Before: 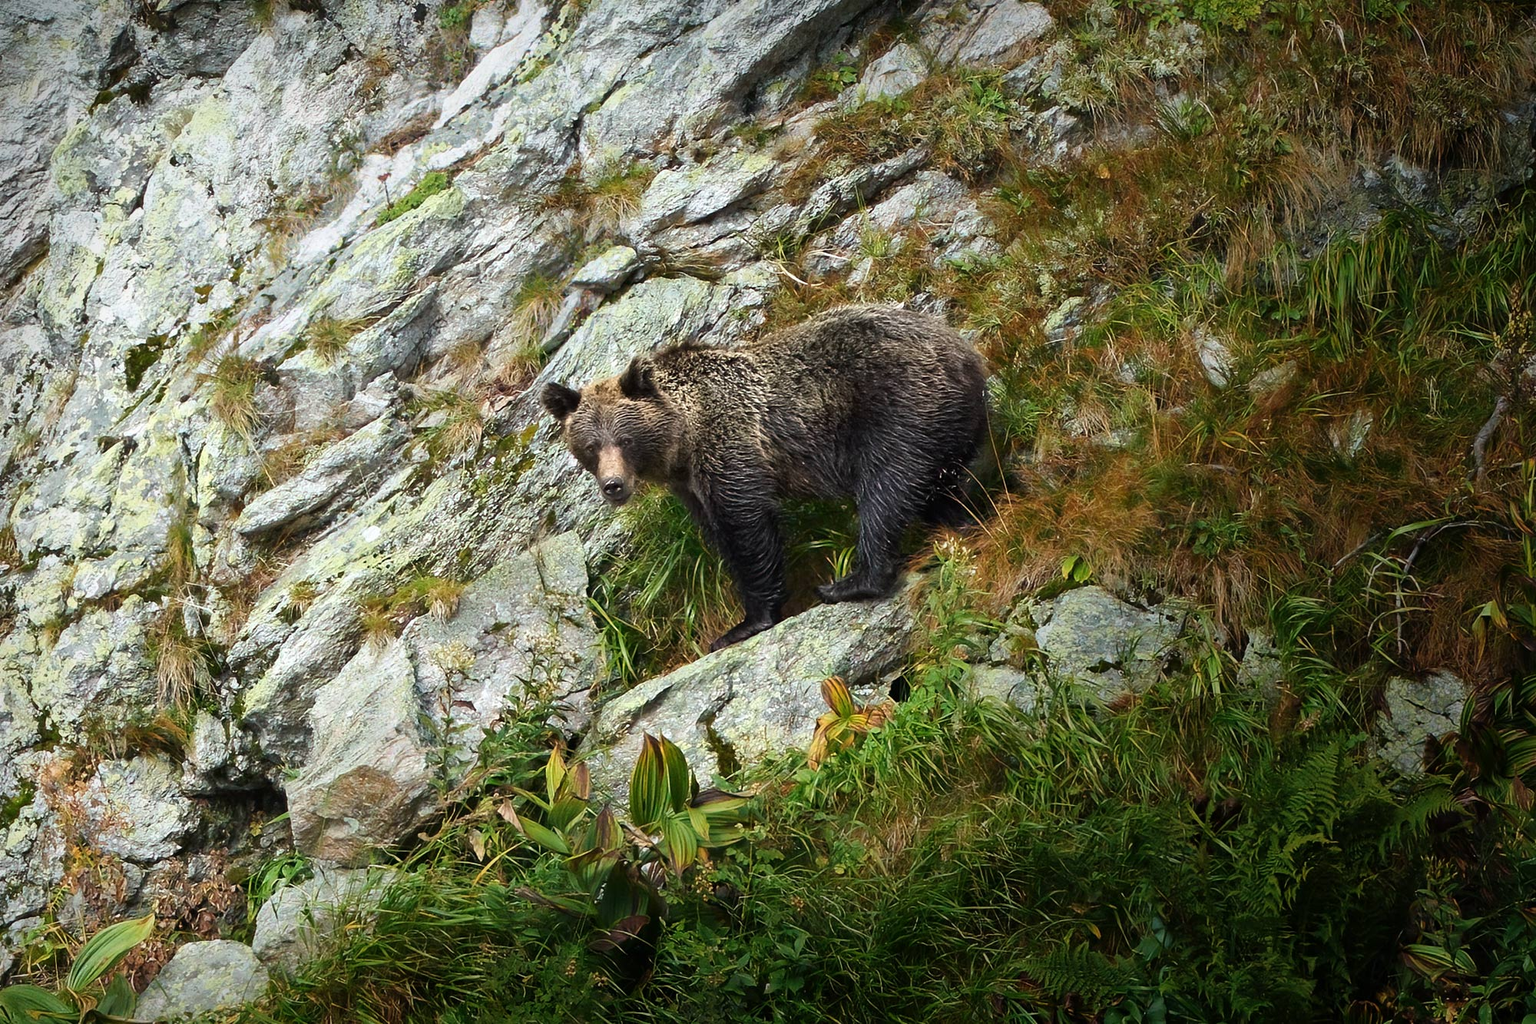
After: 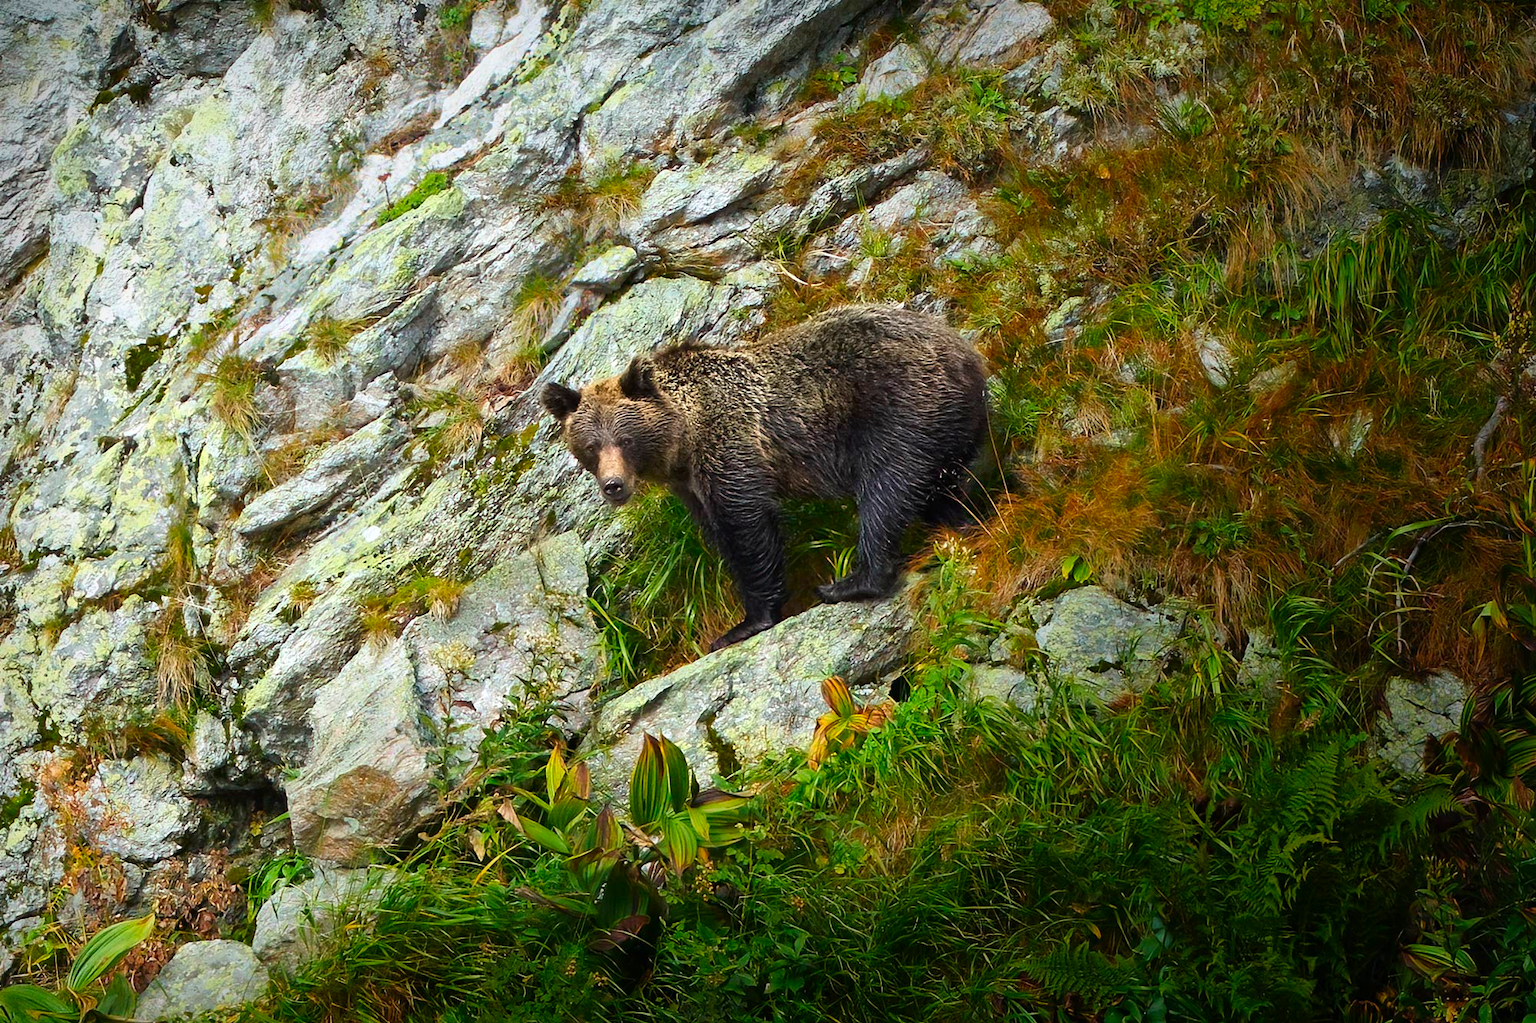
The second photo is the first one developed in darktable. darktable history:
tone equalizer: on, module defaults
contrast brightness saturation: saturation 0.502
